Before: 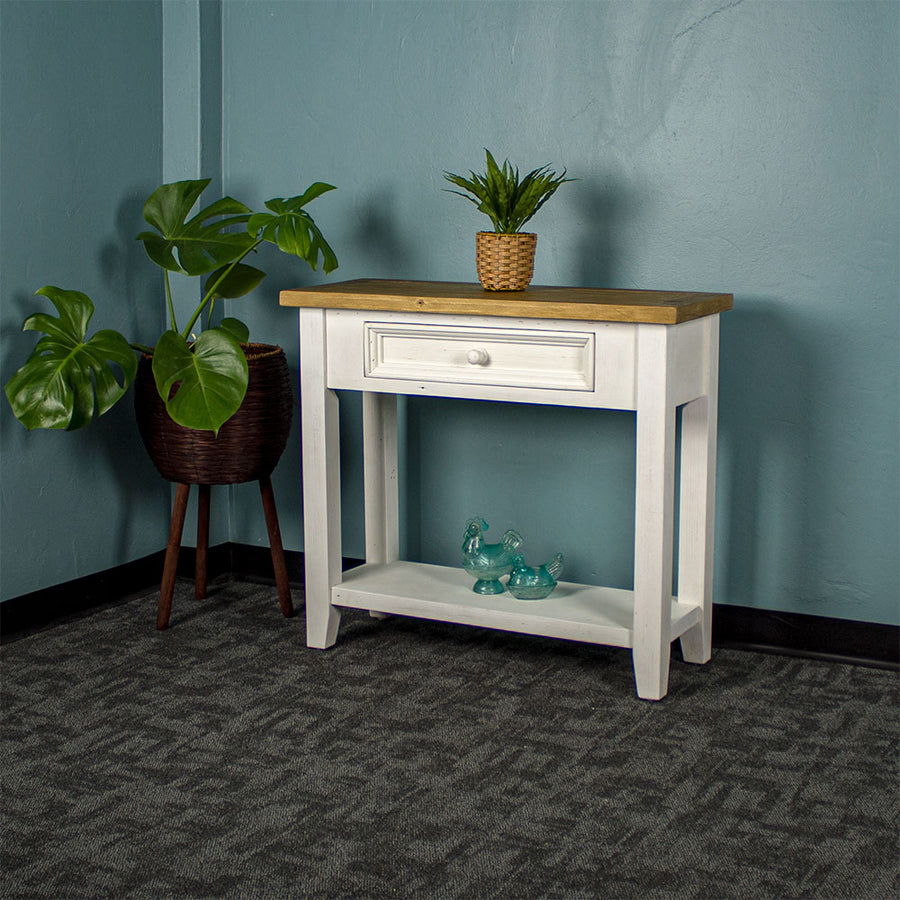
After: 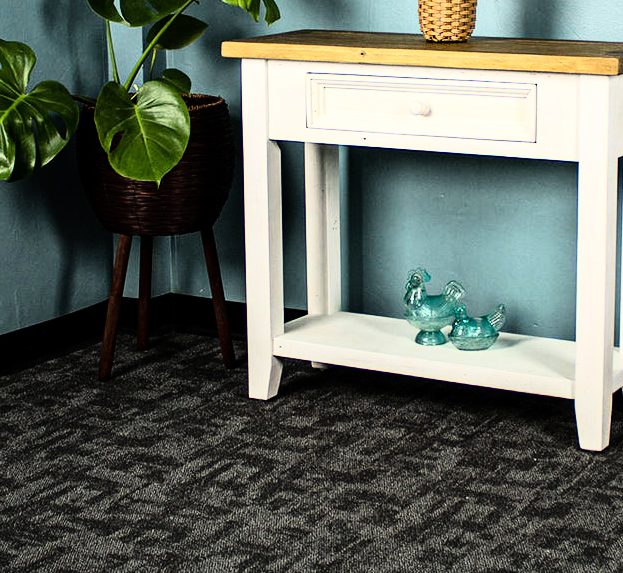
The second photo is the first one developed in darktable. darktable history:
crop: left 6.488%, top 27.668%, right 24.183%, bottom 8.656%
rgb curve: curves: ch0 [(0, 0) (0.21, 0.15) (0.24, 0.21) (0.5, 0.75) (0.75, 0.96) (0.89, 0.99) (1, 1)]; ch1 [(0, 0.02) (0.21, 0.13) (0.25, 0.2) (0.5, 0.67) (0.75, 0.9) (0.89, 0.97) (1, 1)]; ch2 [(0, 0.02) (0.21, 0.13) (0.25, 0.2) (0.5, 0.67) (0.75, 0.9) (0.89, 0.97) (1, 1)], compensate middle gray true
